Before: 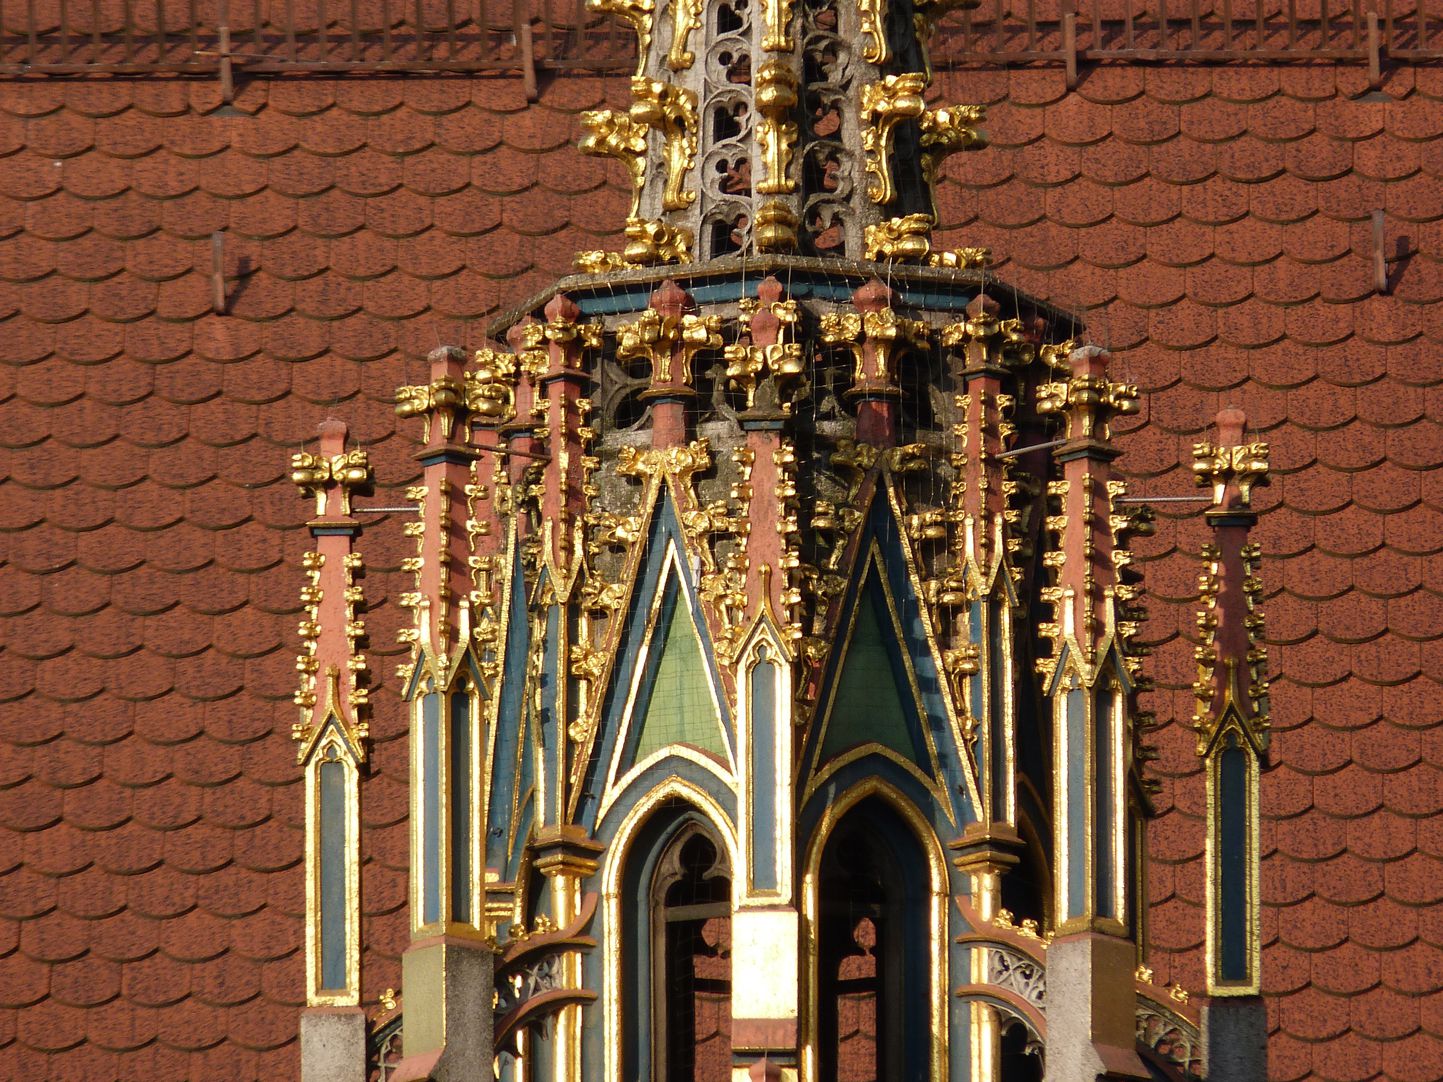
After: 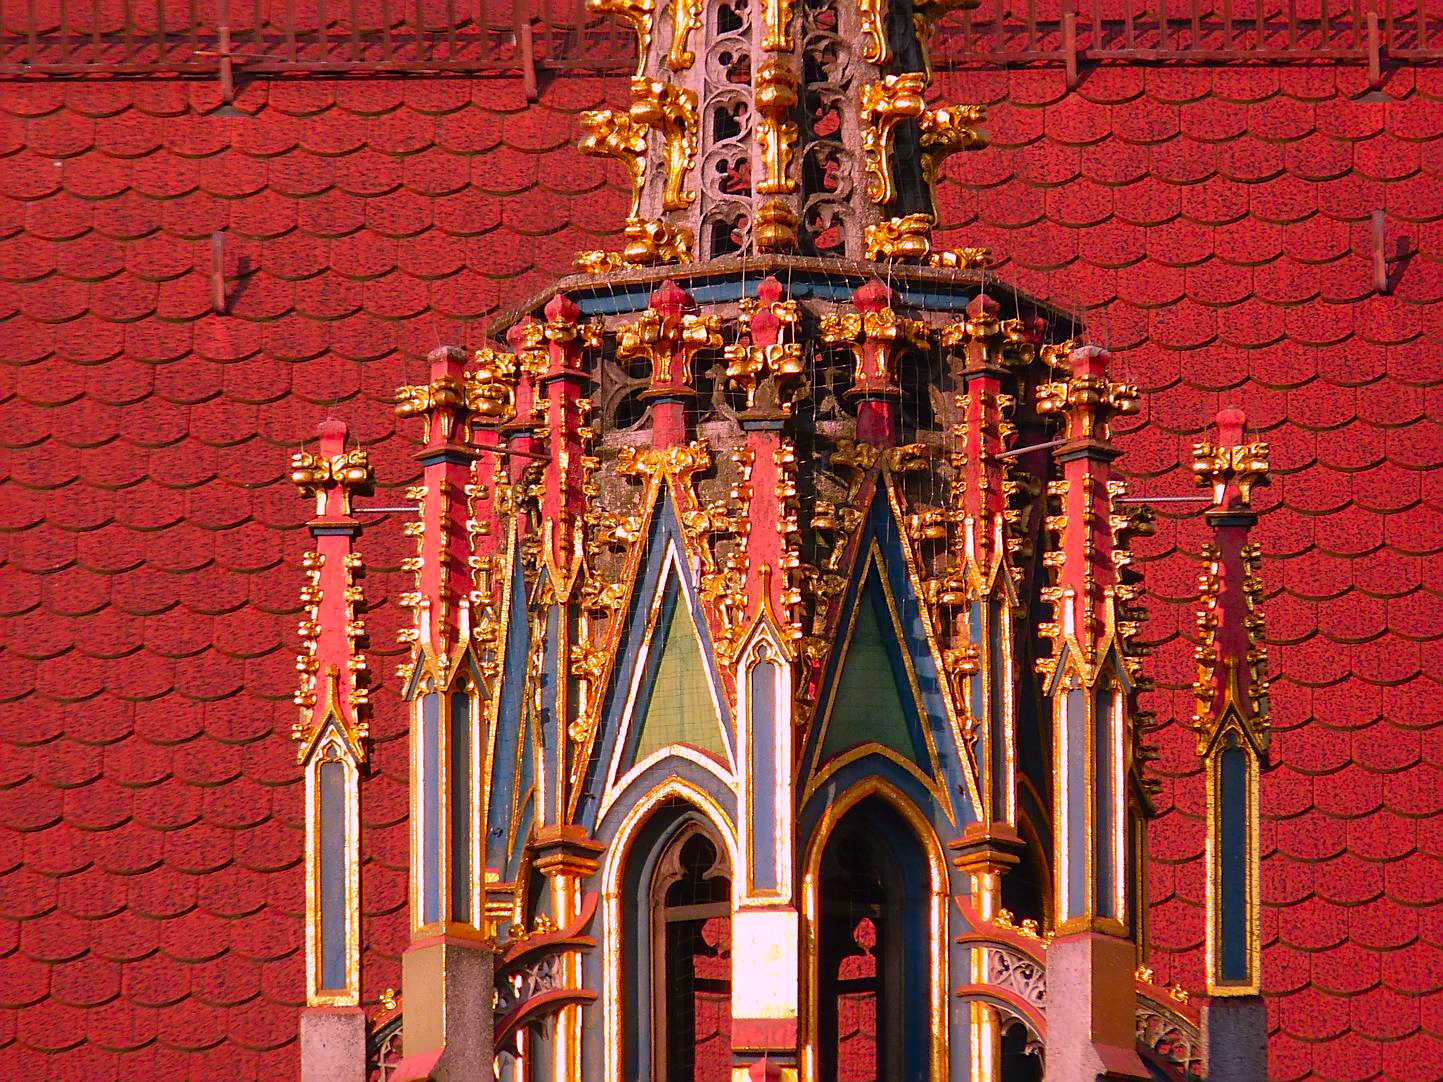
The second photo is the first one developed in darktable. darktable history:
sharpen: on, module defaults
color correction: highlights a* 19.04, highlights b* -12.33, saturation 1.67
shadows and highlights: highlights color adjustment 78.01%
